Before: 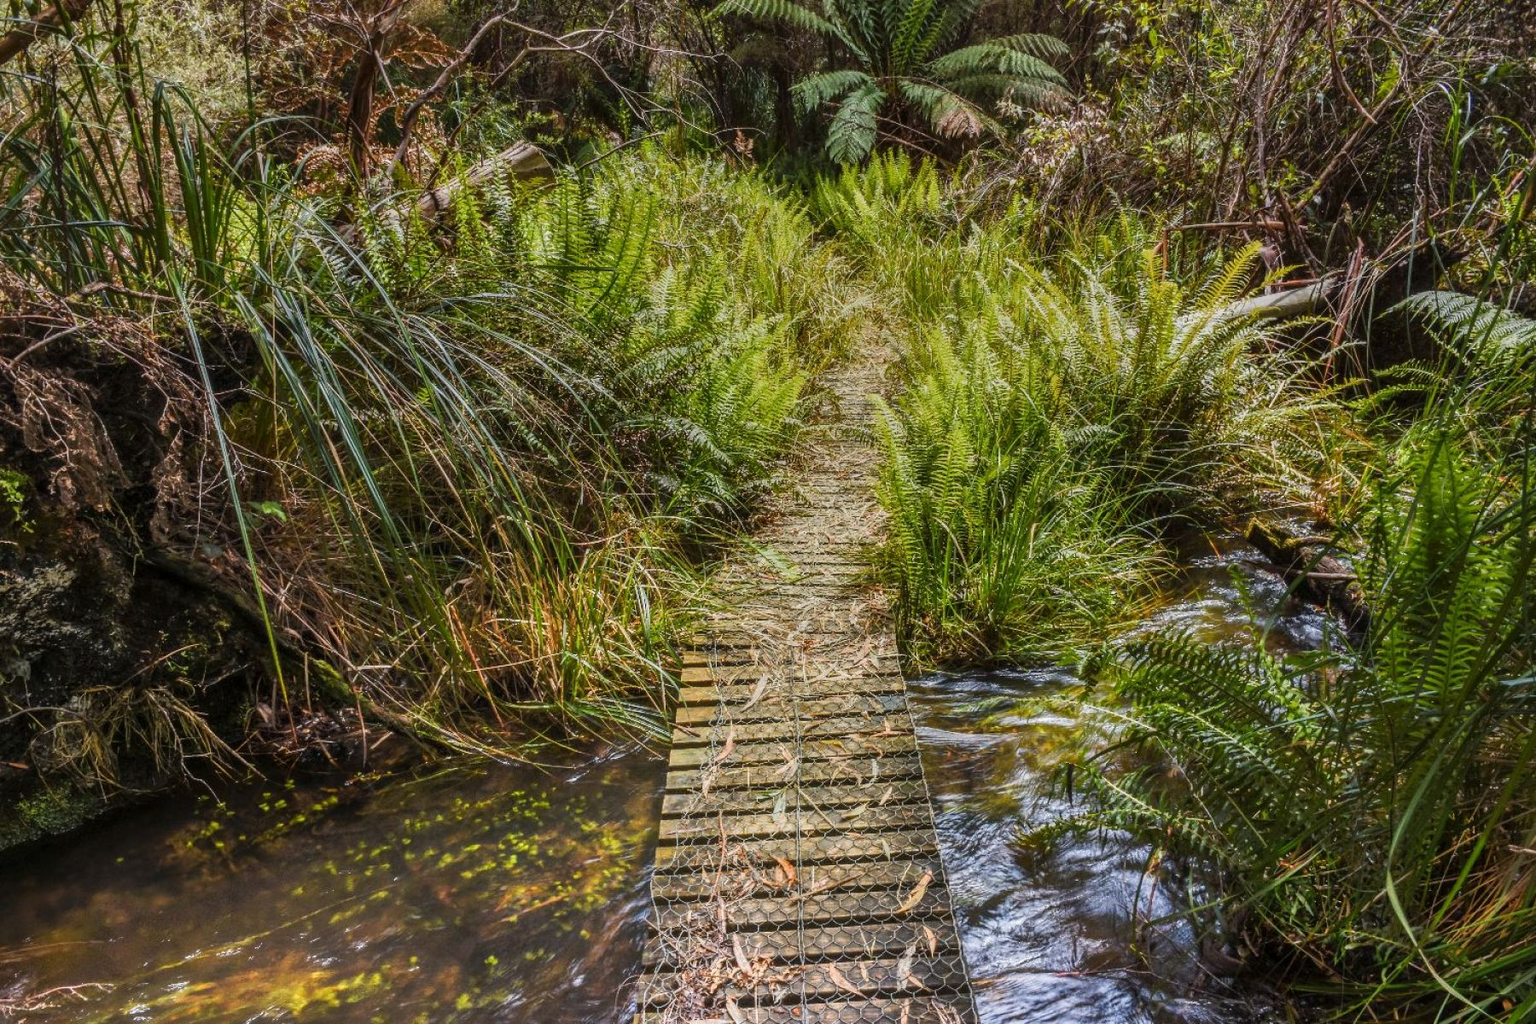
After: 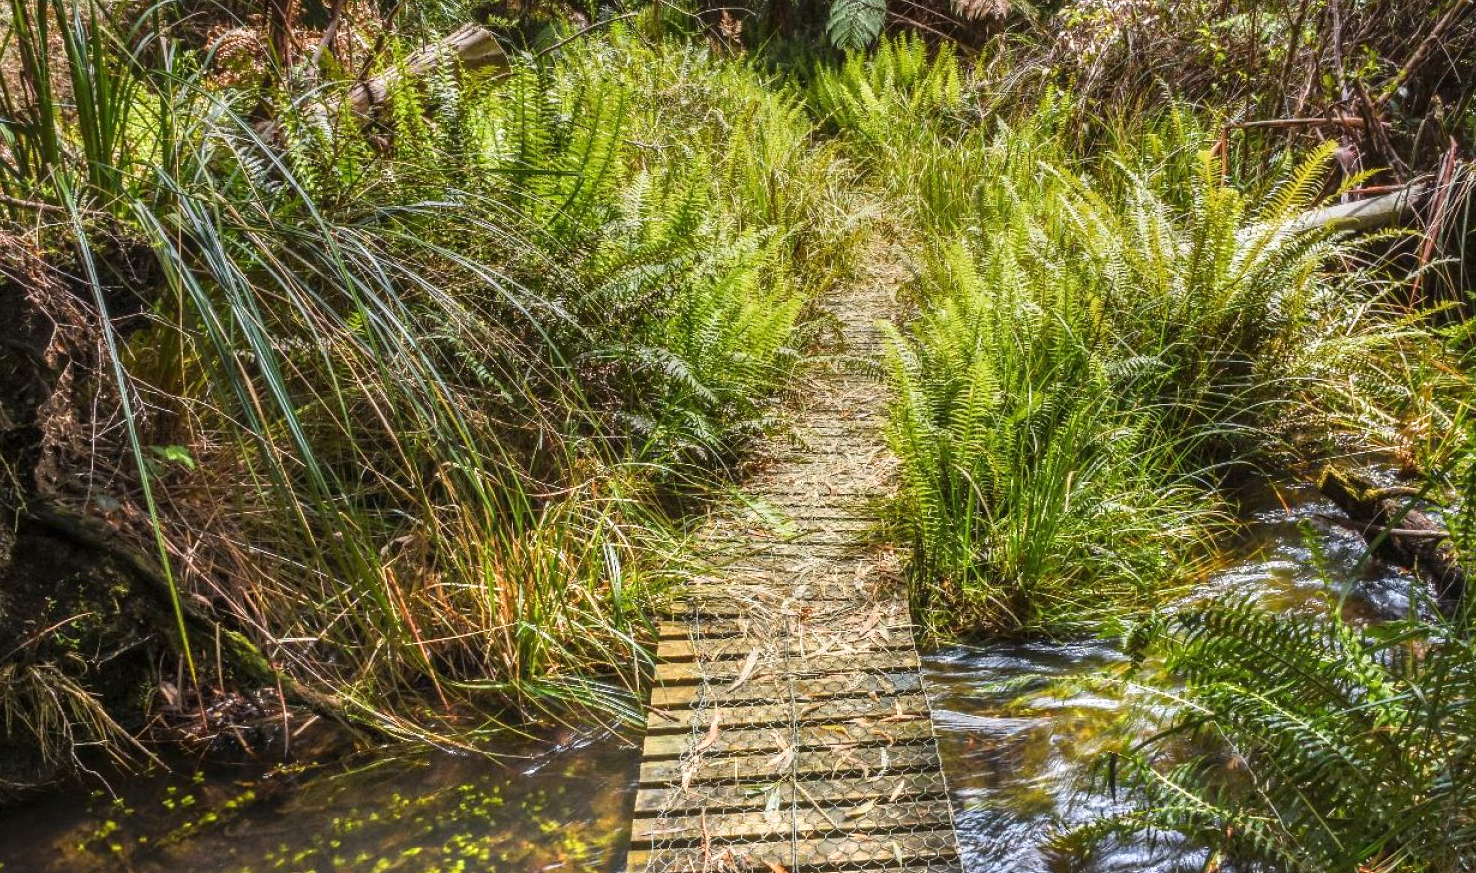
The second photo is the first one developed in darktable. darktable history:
crop: left 7.856%, top 11.836%, right 10.12%, bottom 15.387%
exposure: black level correction 0, exposure 0.5 EV, compensate exposure bias true, compensate highlight preservation false
